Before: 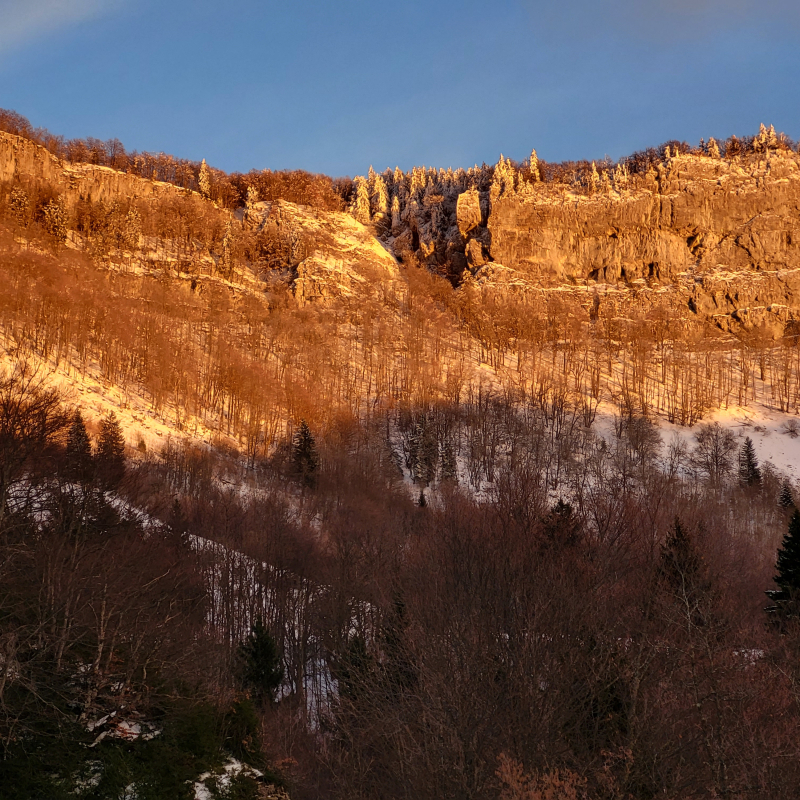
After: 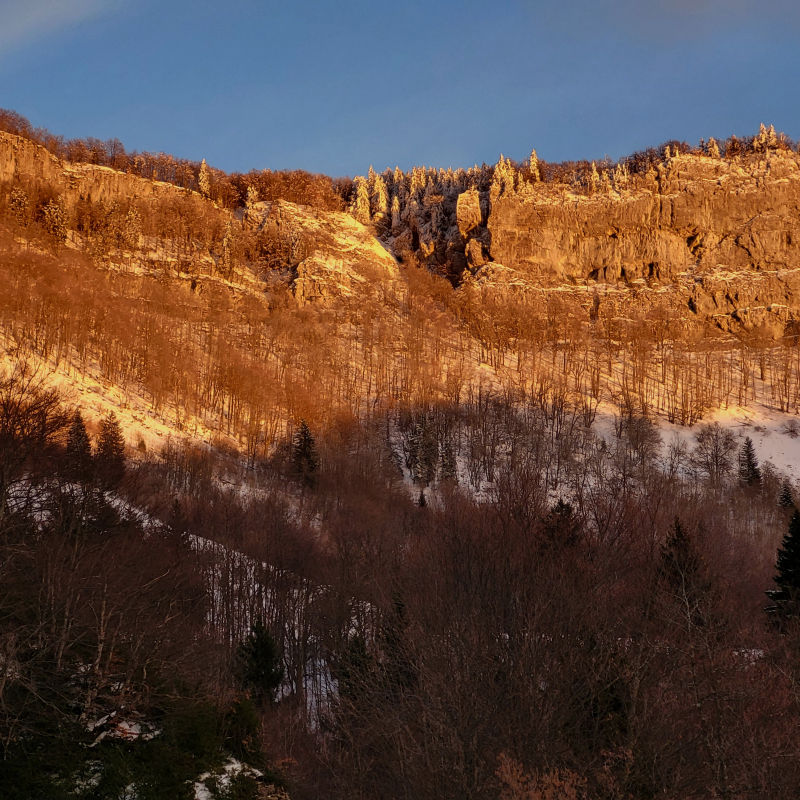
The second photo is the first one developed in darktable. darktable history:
exposure: exposure -0.279 EV, compensate highlight preservation false
